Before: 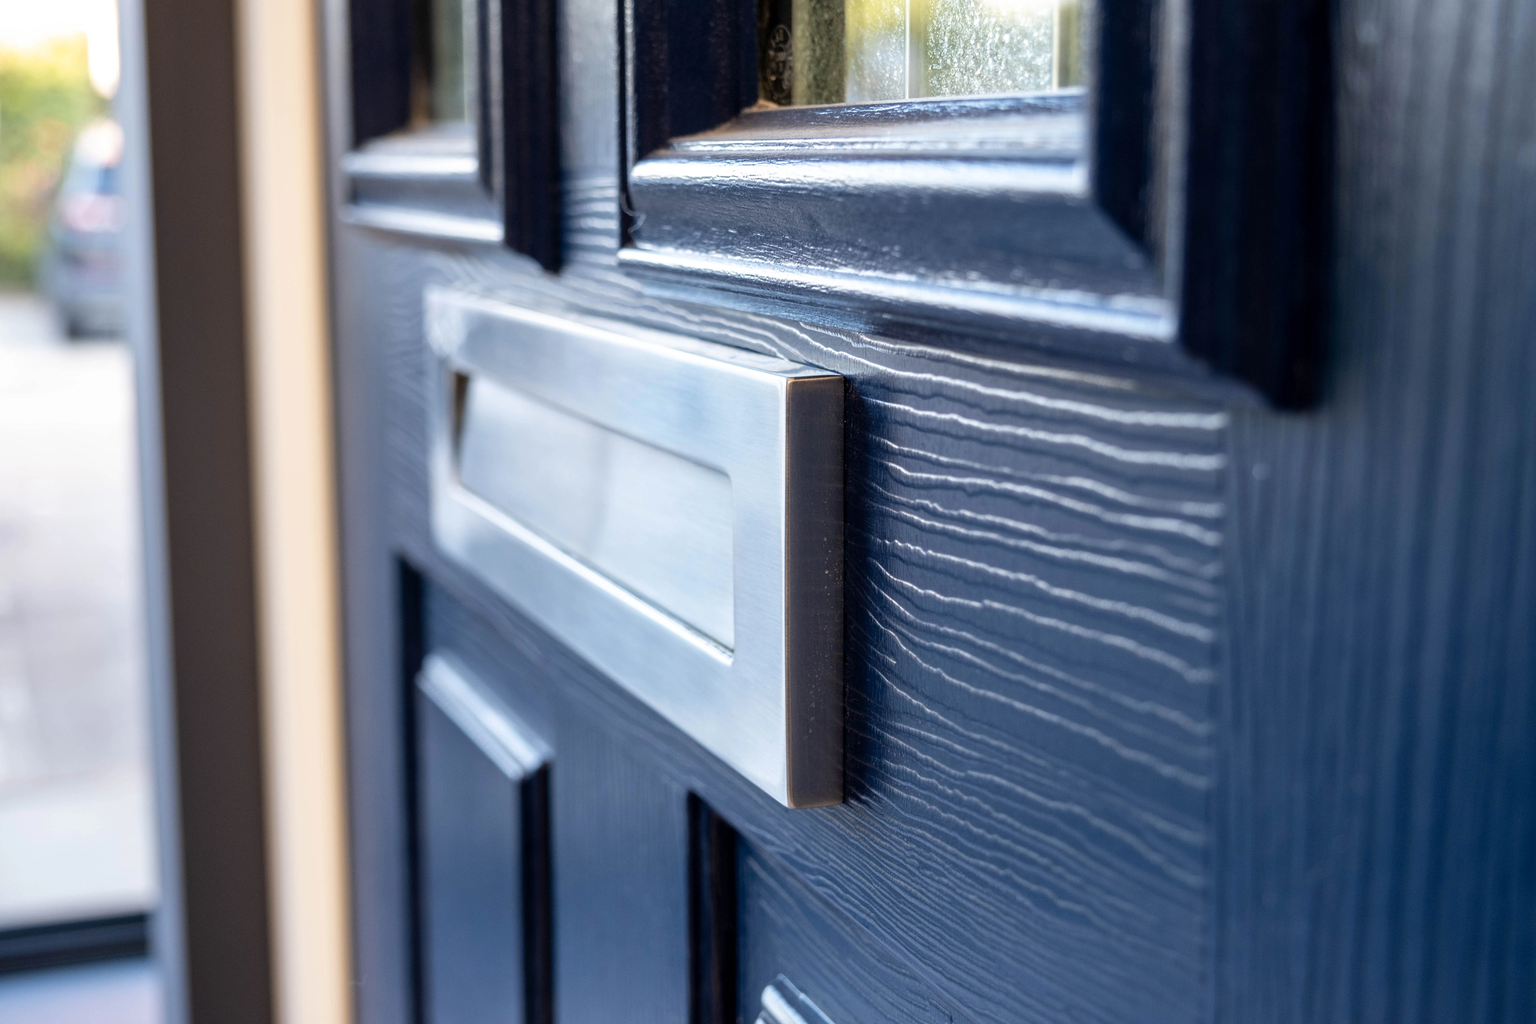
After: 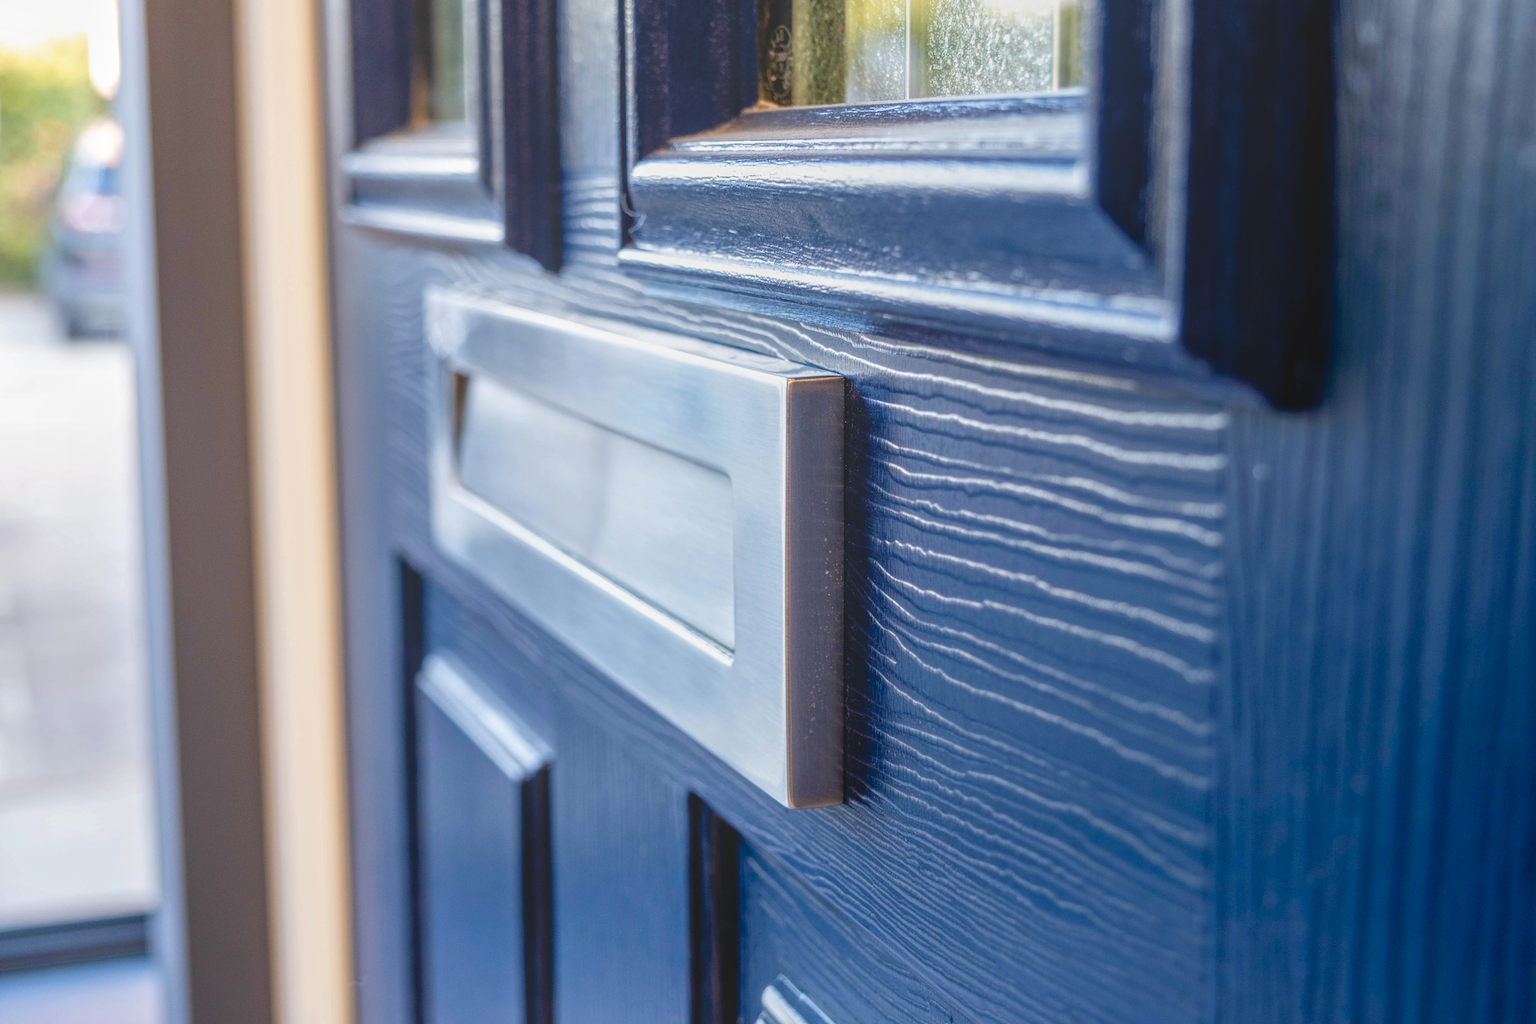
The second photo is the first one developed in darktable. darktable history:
local contrast: highlights 72%, shadows 17%, midtone range 0.191
color balance rgb: perceptual saturation grading › global saturation 20%, perceptual saturation grading › highlights -25.147%, perceptual saturation grading › shadows 50.05%
